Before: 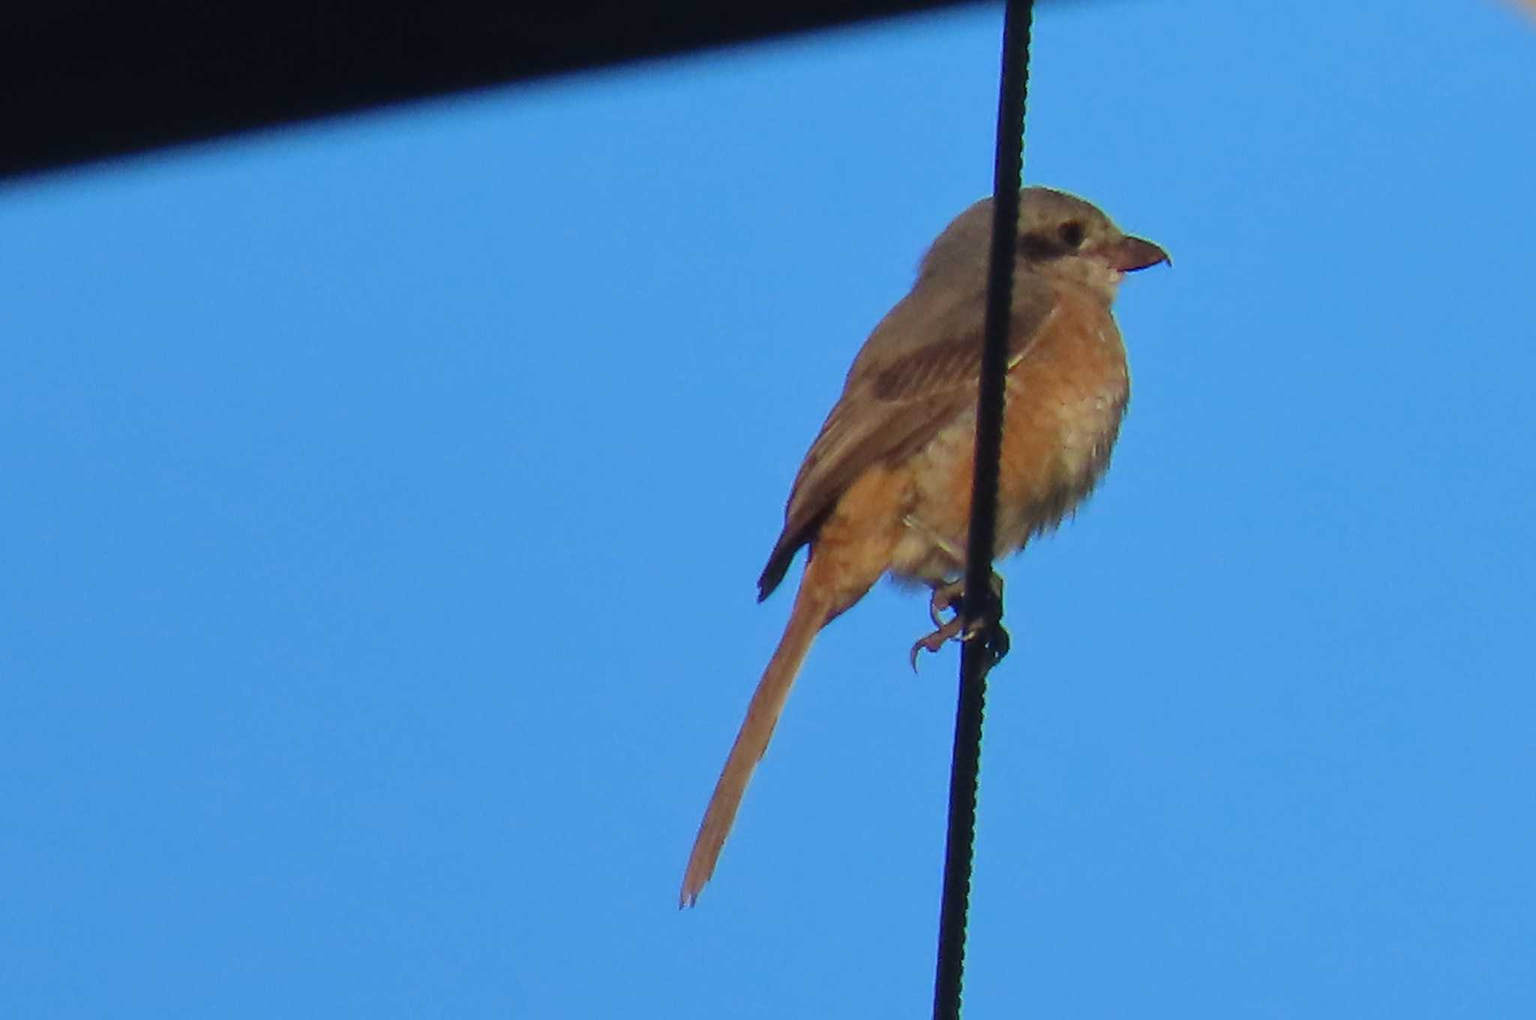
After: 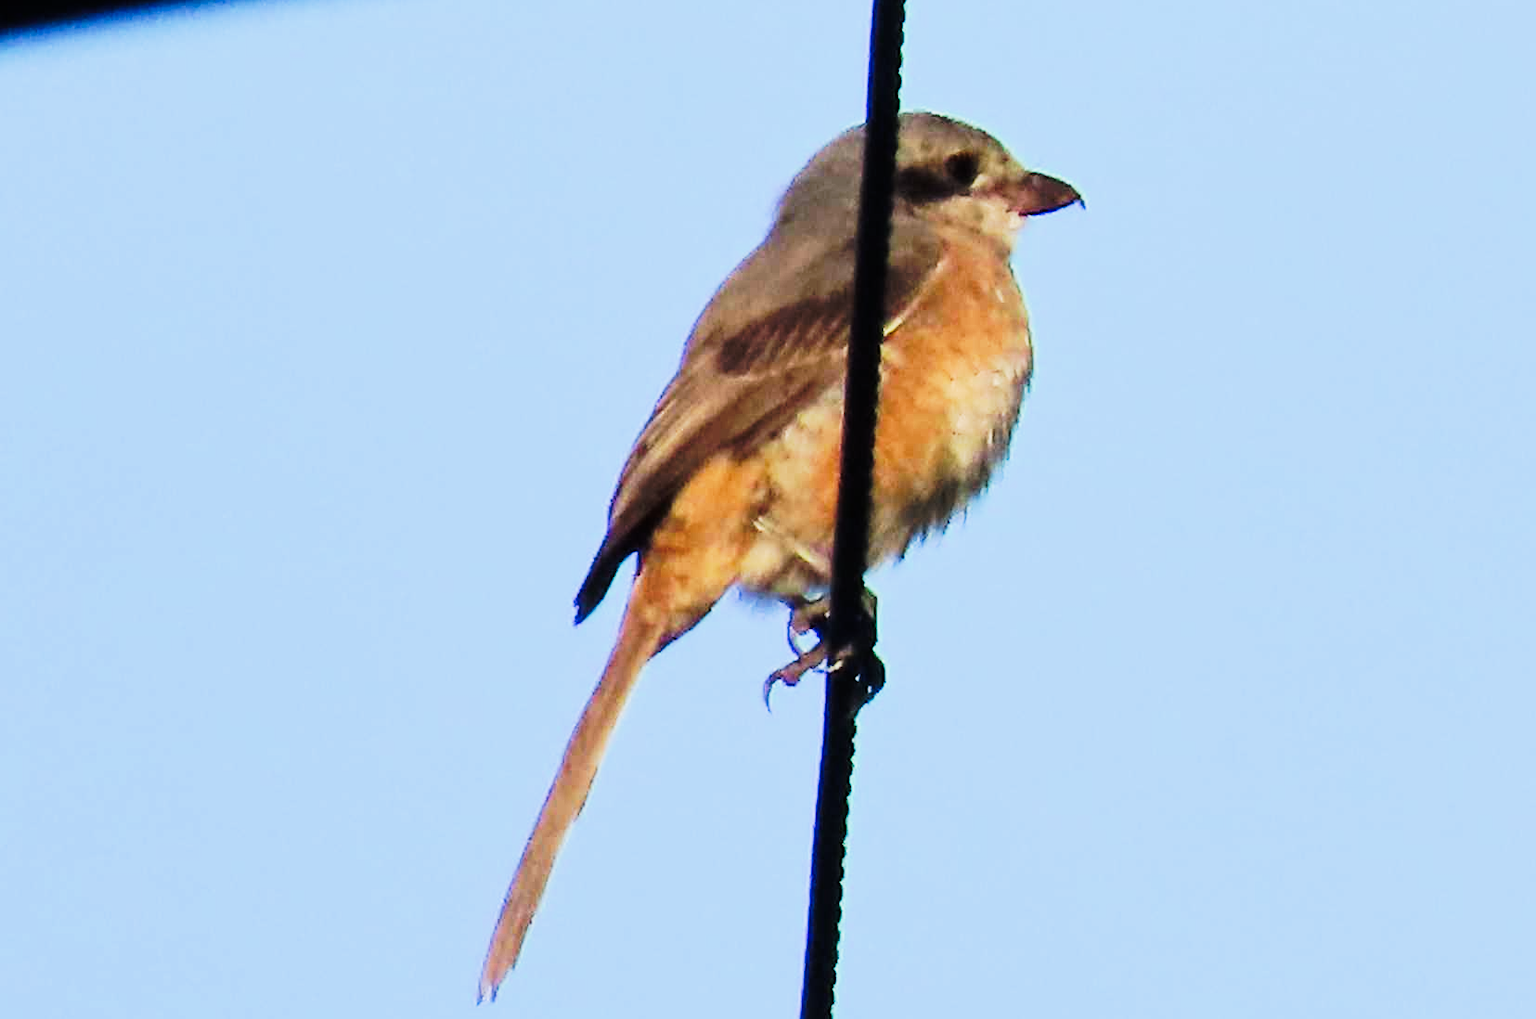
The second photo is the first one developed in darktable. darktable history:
tone curve: curves: ch0 [(0, 0) (0.003, 0.003) (0.011, 0.013) (0.025, 0.028) (0.044, 0.05) (0.069, 0.078) (0.1, 0.113) (0.136, 0.153) (0.177, 0.2) (0.224, 0.271) (0.277, 0.374) (0.335, 0.47) (0.399, 0.574) (0.468, 0.688) (0.543, 0.79) (0.623, 0.859) (0.709, 0.919) (0.801, 0.957) (0.898, 0.978) (1, 1)], preserve colors none
crop: left 19.159%, top 9.58%, bottom 9.58%
tone equalizer: -8 EV -0.417 EV, -7 EV -0.389 EV, -6 EV -0.333 EV, -5 EV -0.222 EV, -3 EV 0.222 EV, -2 EV 0.333 EV, -1 EV 0.389 EV, +0 EV 0.417 EV, edges refinement/feathering 500, mask exposure compensation -1.57 EV, preserve details no
filmic rgb: black relative exposure -7.65 EV, white relative exposure 4.56 EV, hardness 3.61
